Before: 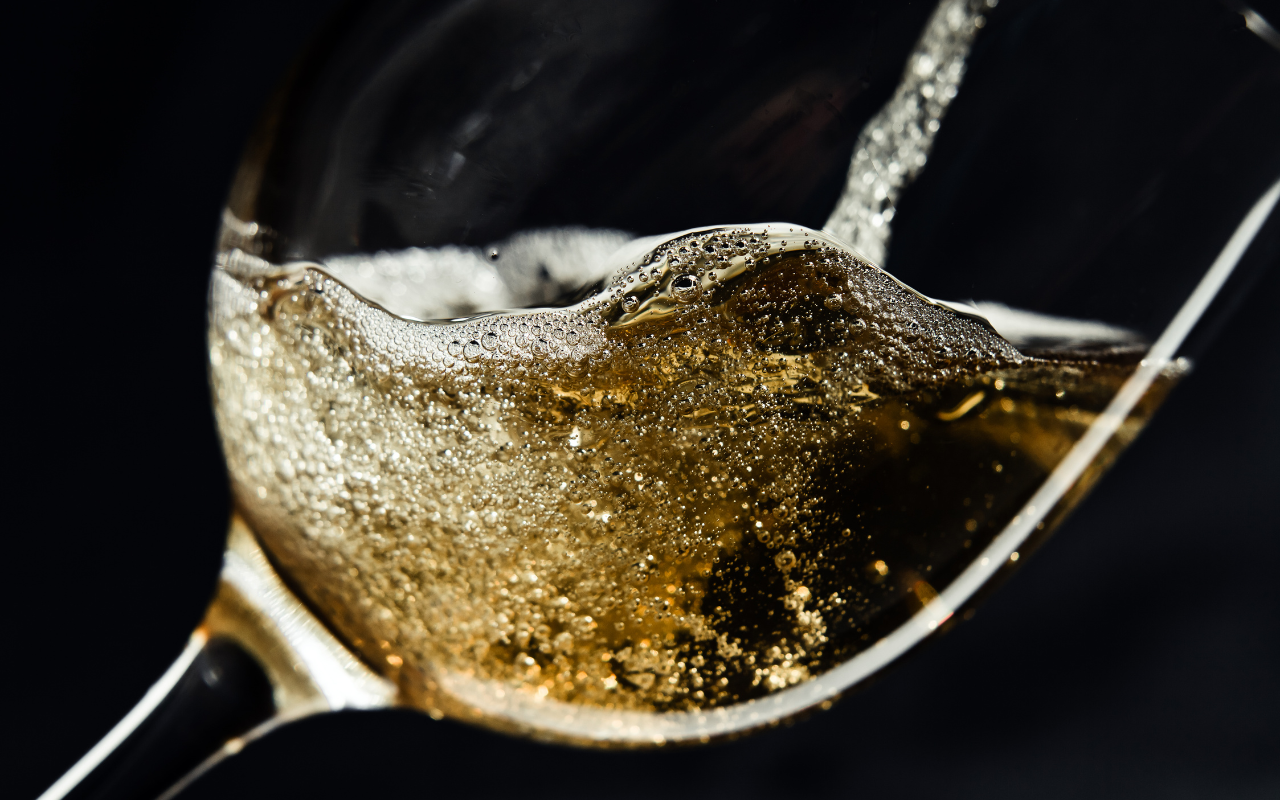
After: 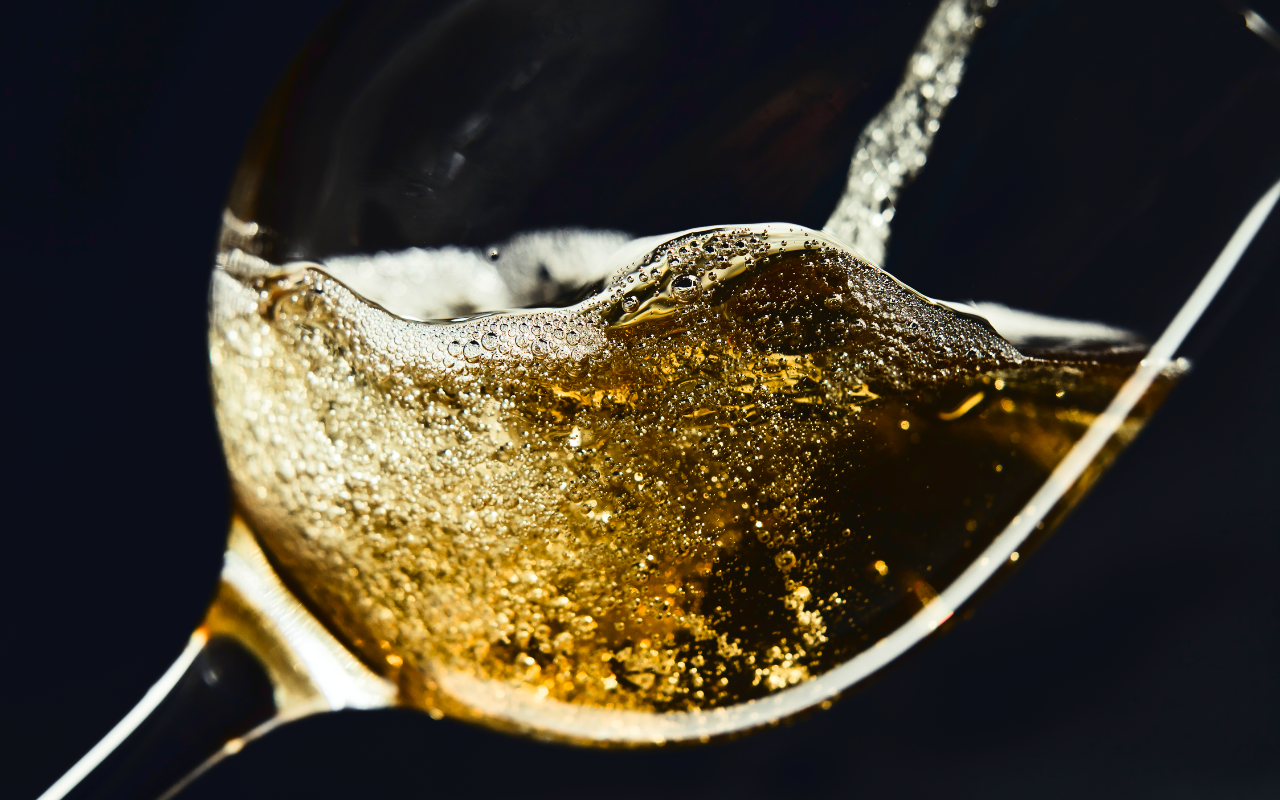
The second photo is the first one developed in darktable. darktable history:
color correction: saturation 1.32
tone curve: curves: ch0 [(0, 0.032) (0.181, 0.156) (0.751, 0.829) (1, 1)], color space Lab, linked channels, preserve colors none
